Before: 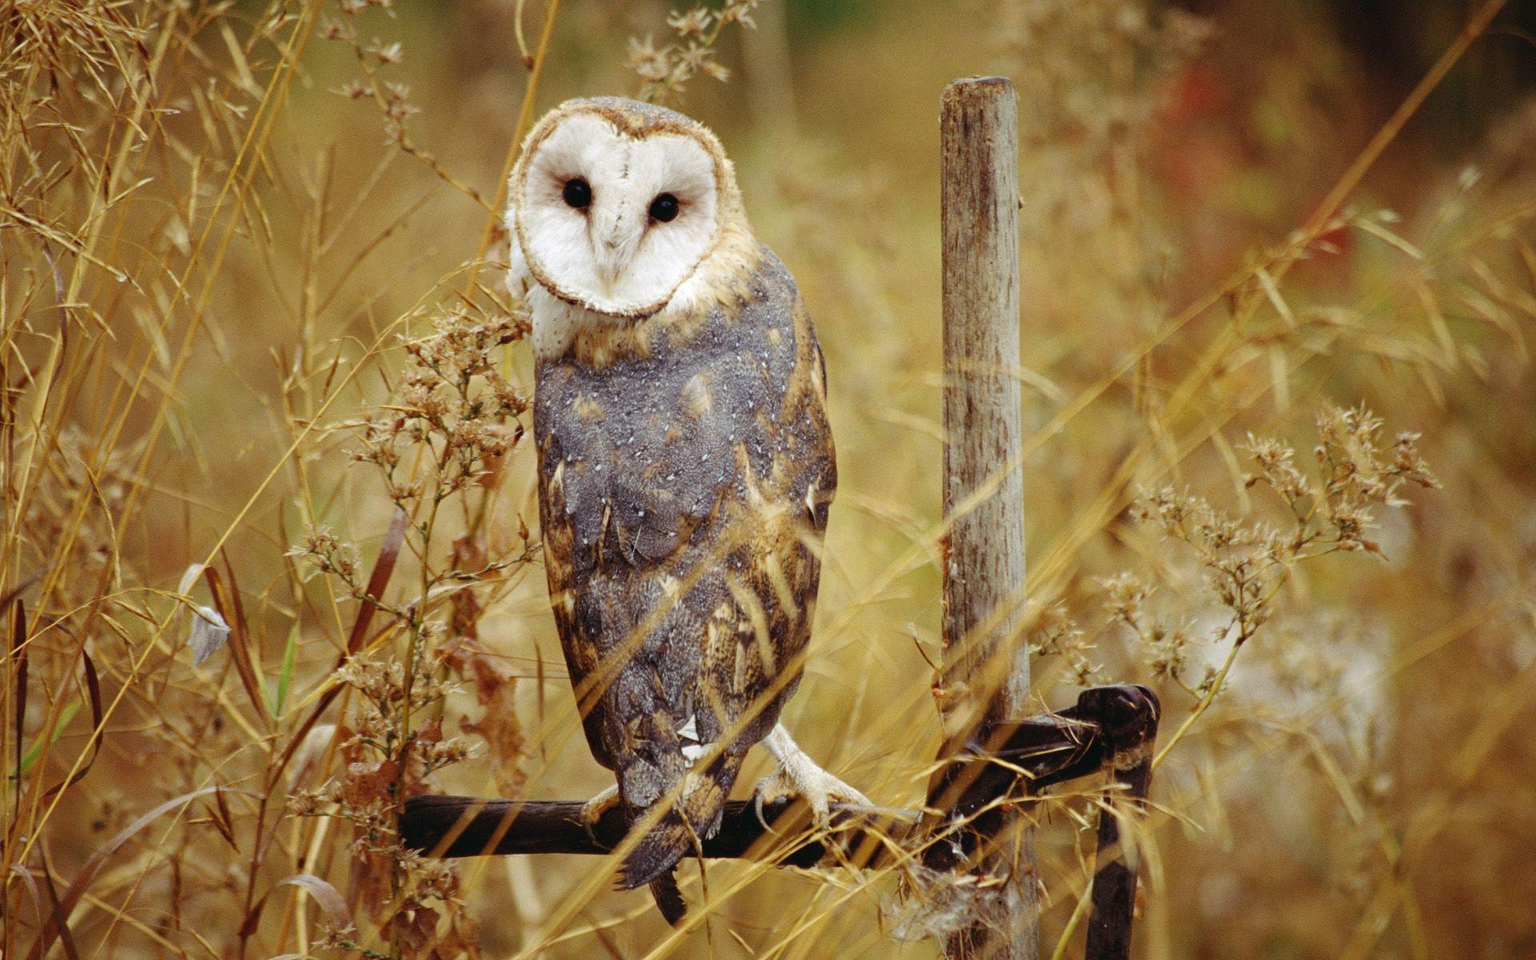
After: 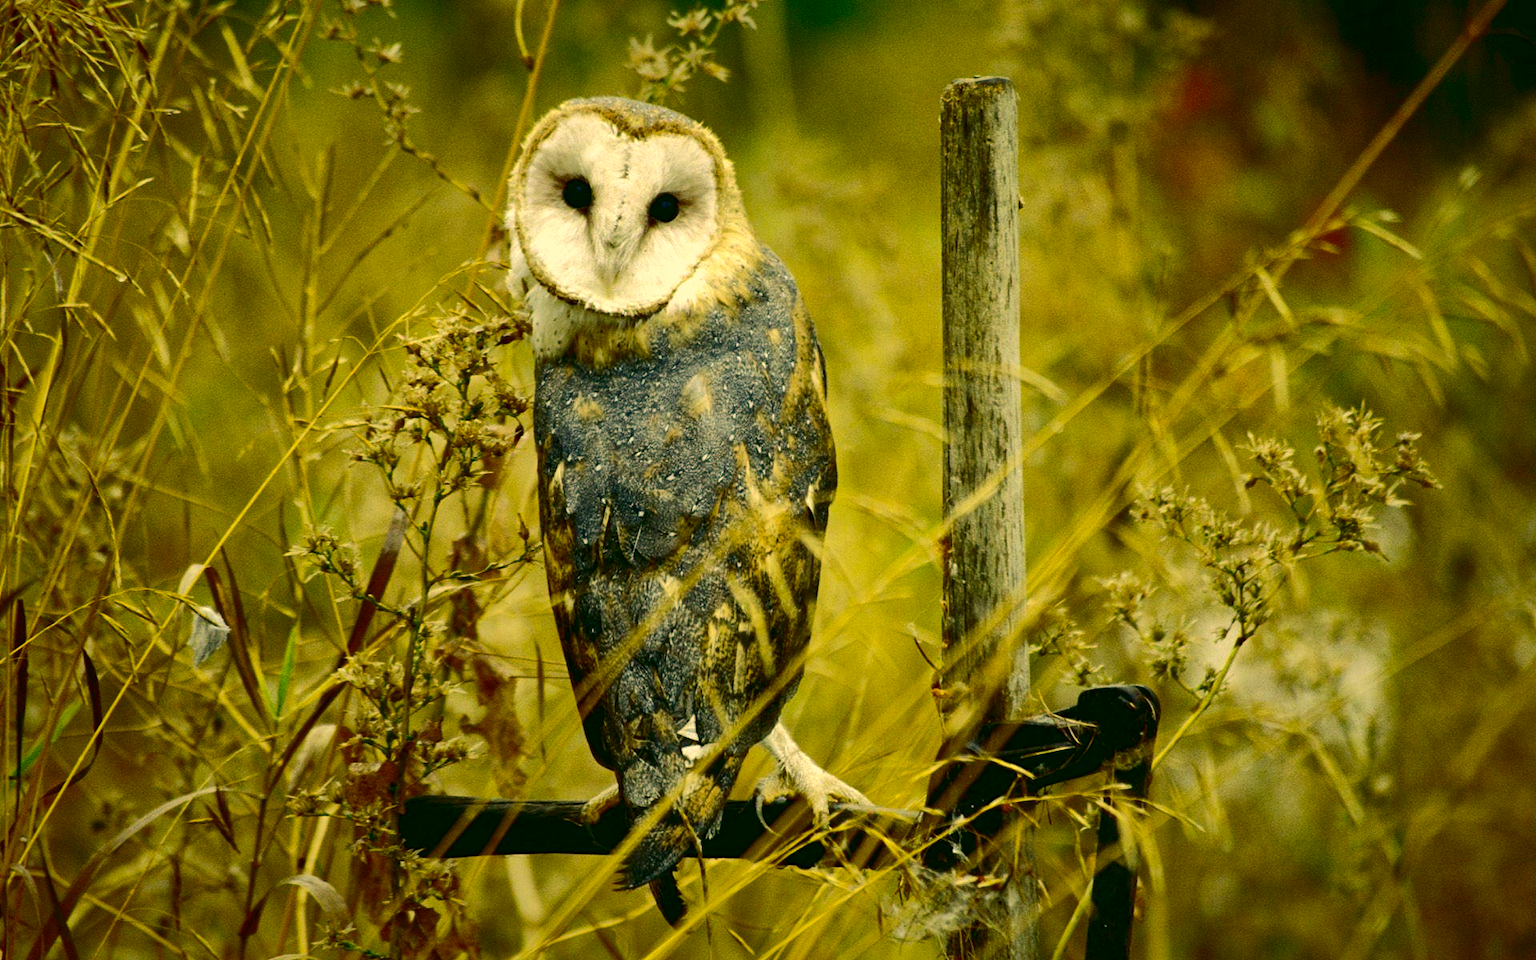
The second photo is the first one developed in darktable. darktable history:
exposure: exposure 0.204 EV, compensate highlight preservation false
color correction: highlights a* 5.66, highlights b* 33.07, shadows a* -25.5, shadows b* 3.96
shadows and highlights: highlights -59.98
contrast brightness saturation: contrast 0.243, brightness -0.242, saturation 0.148
